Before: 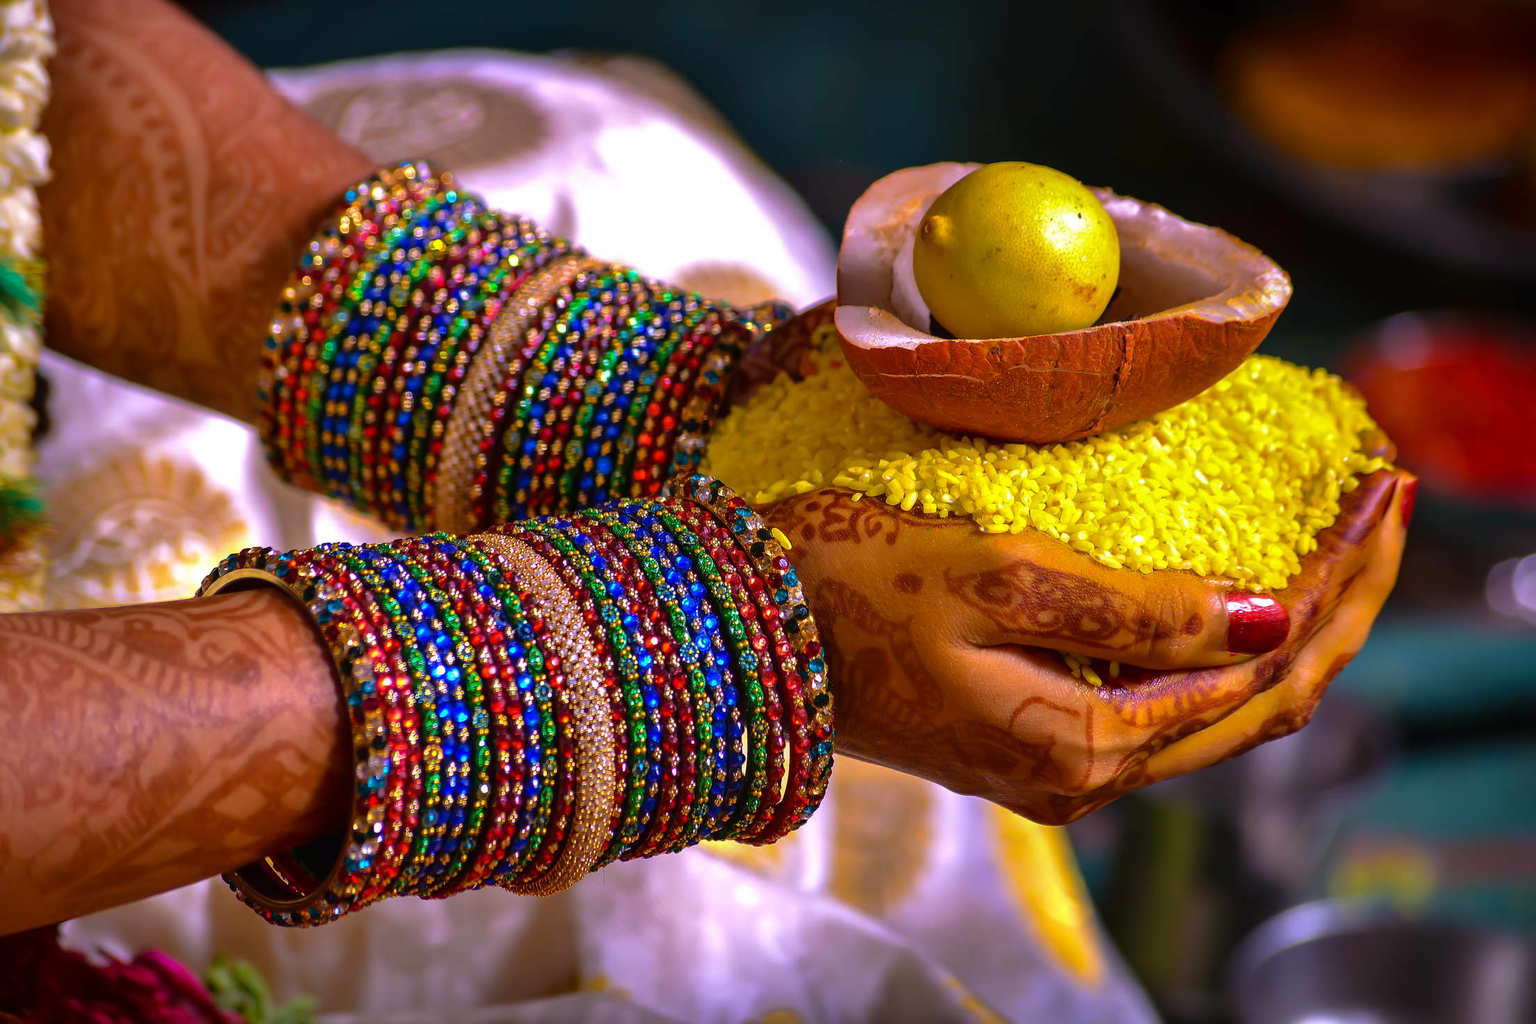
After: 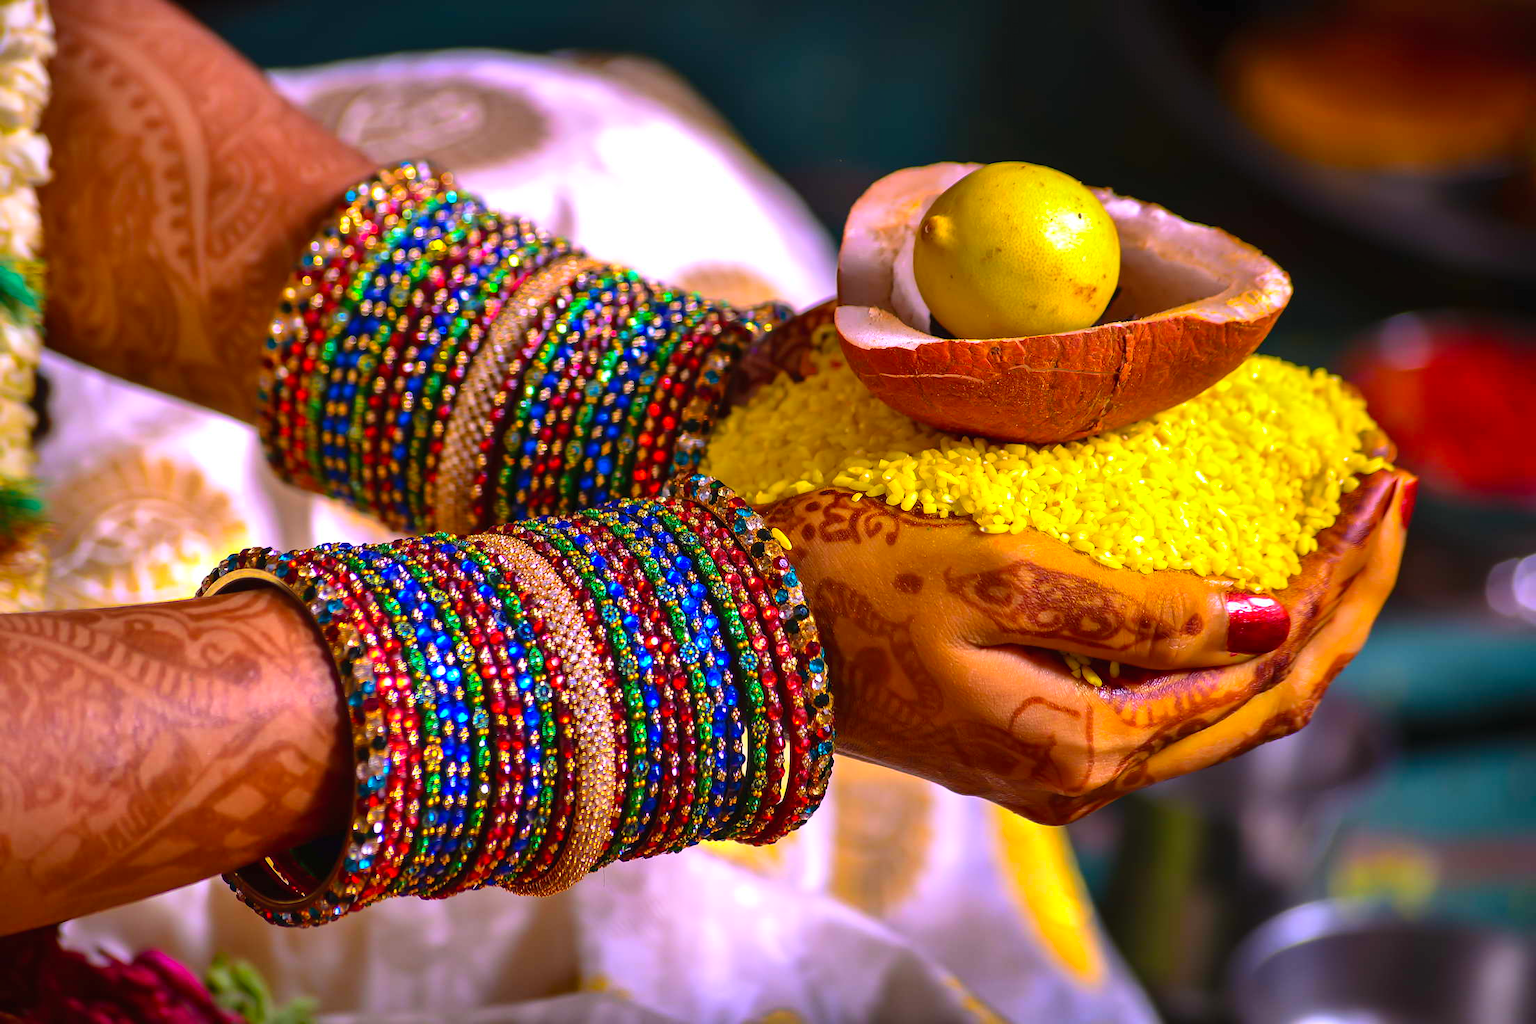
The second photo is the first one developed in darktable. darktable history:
local contrast: mode bilateral grid, contrast 15, coarseness 36, detail 105%, midtone range 0.2
contrast brightness saturation: contrast 0.2, brightness 0.16, saturation 0.22
